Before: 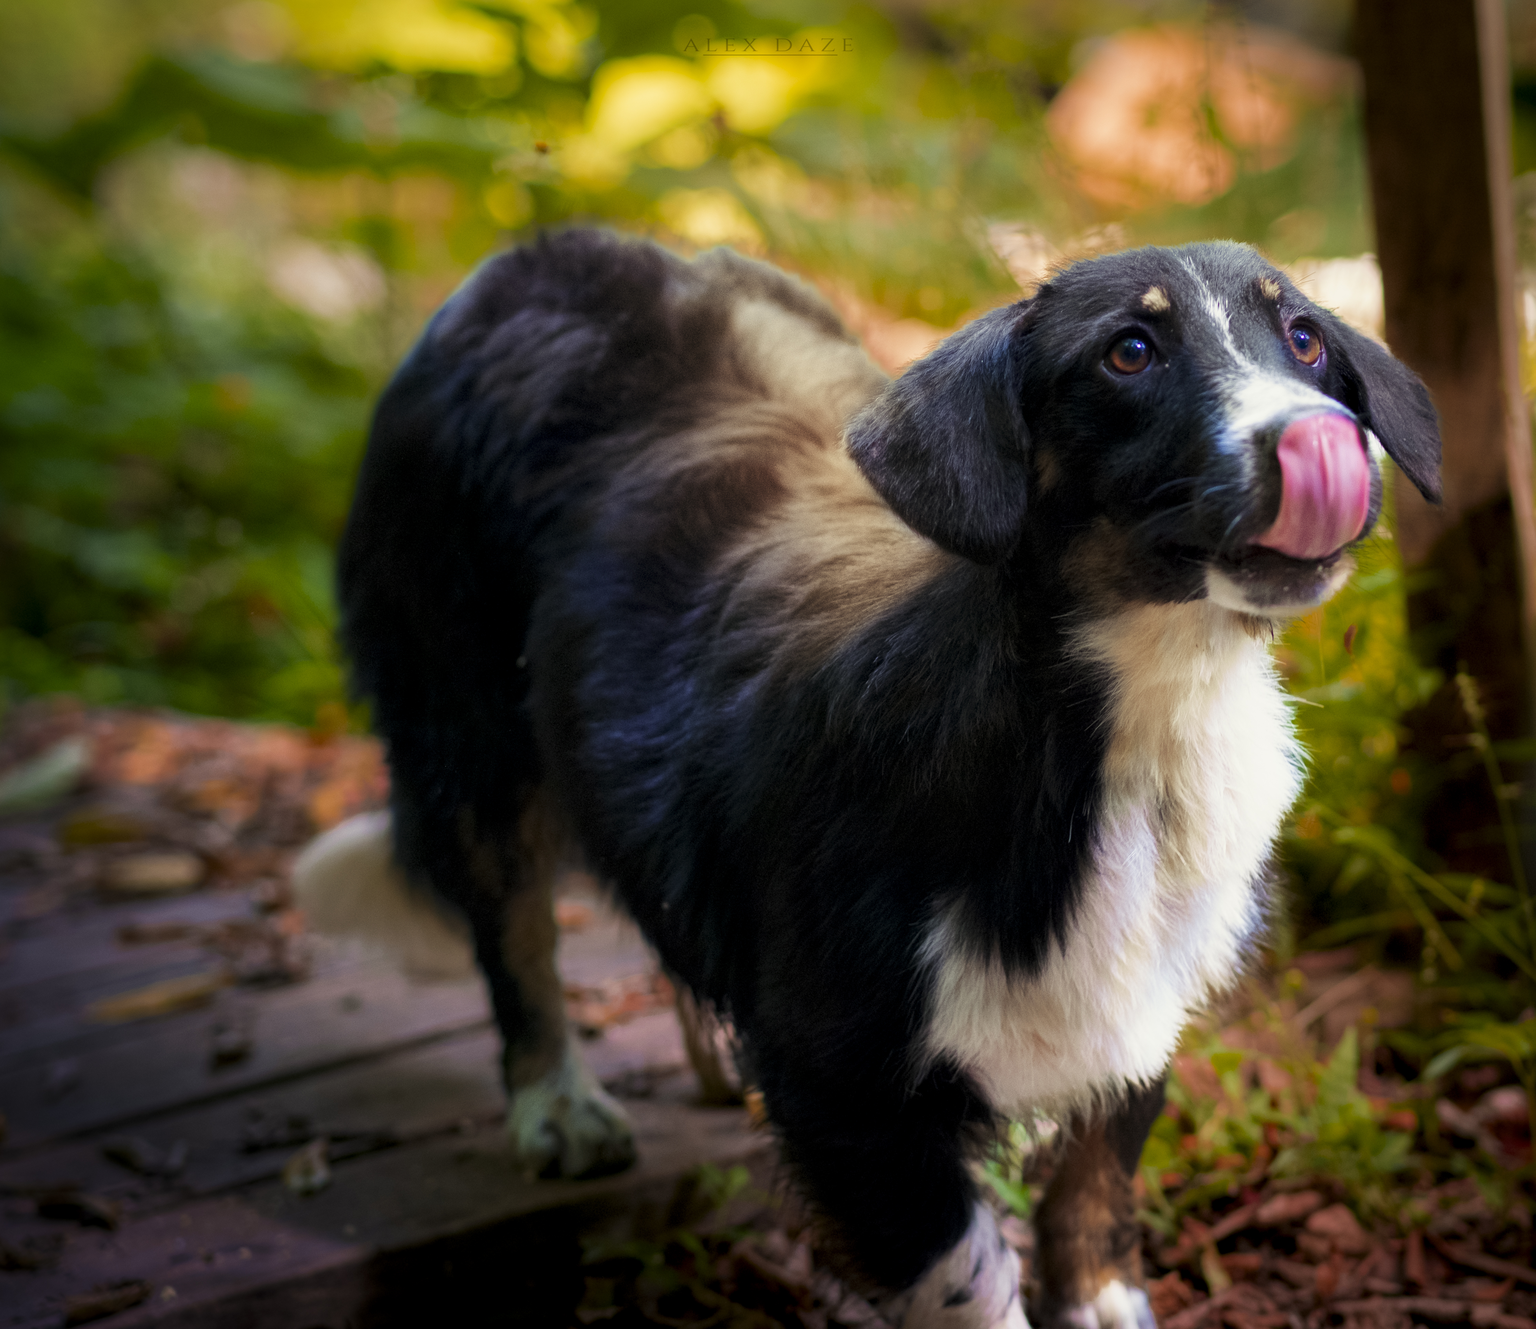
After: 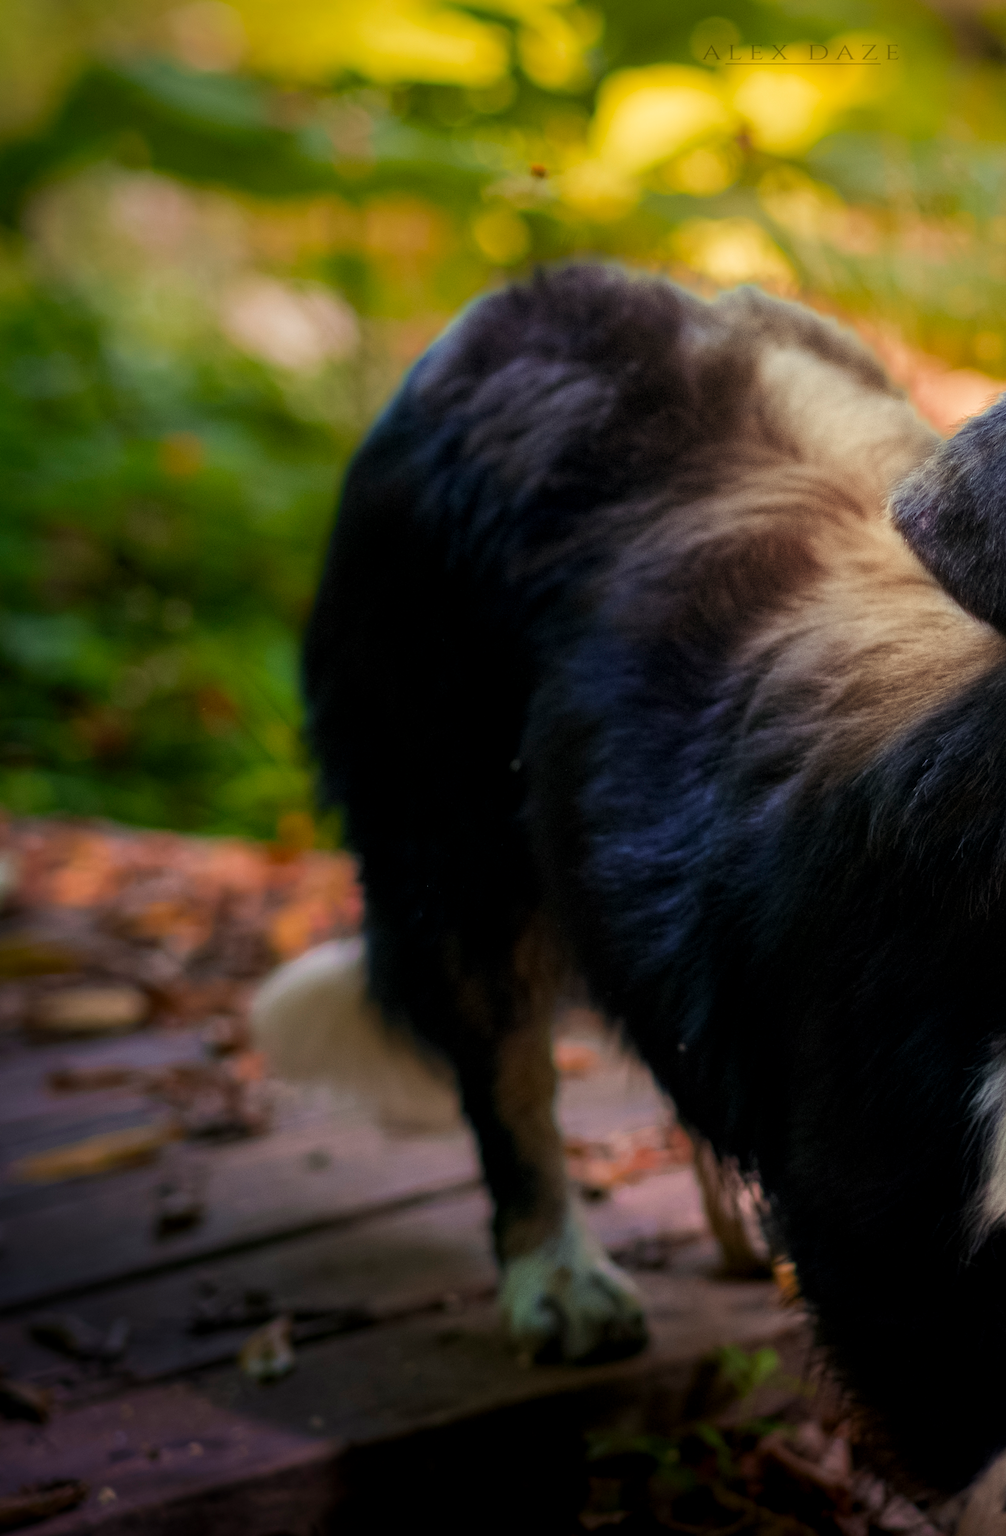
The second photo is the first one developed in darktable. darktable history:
crop: left 4.969%, right 38.353%
